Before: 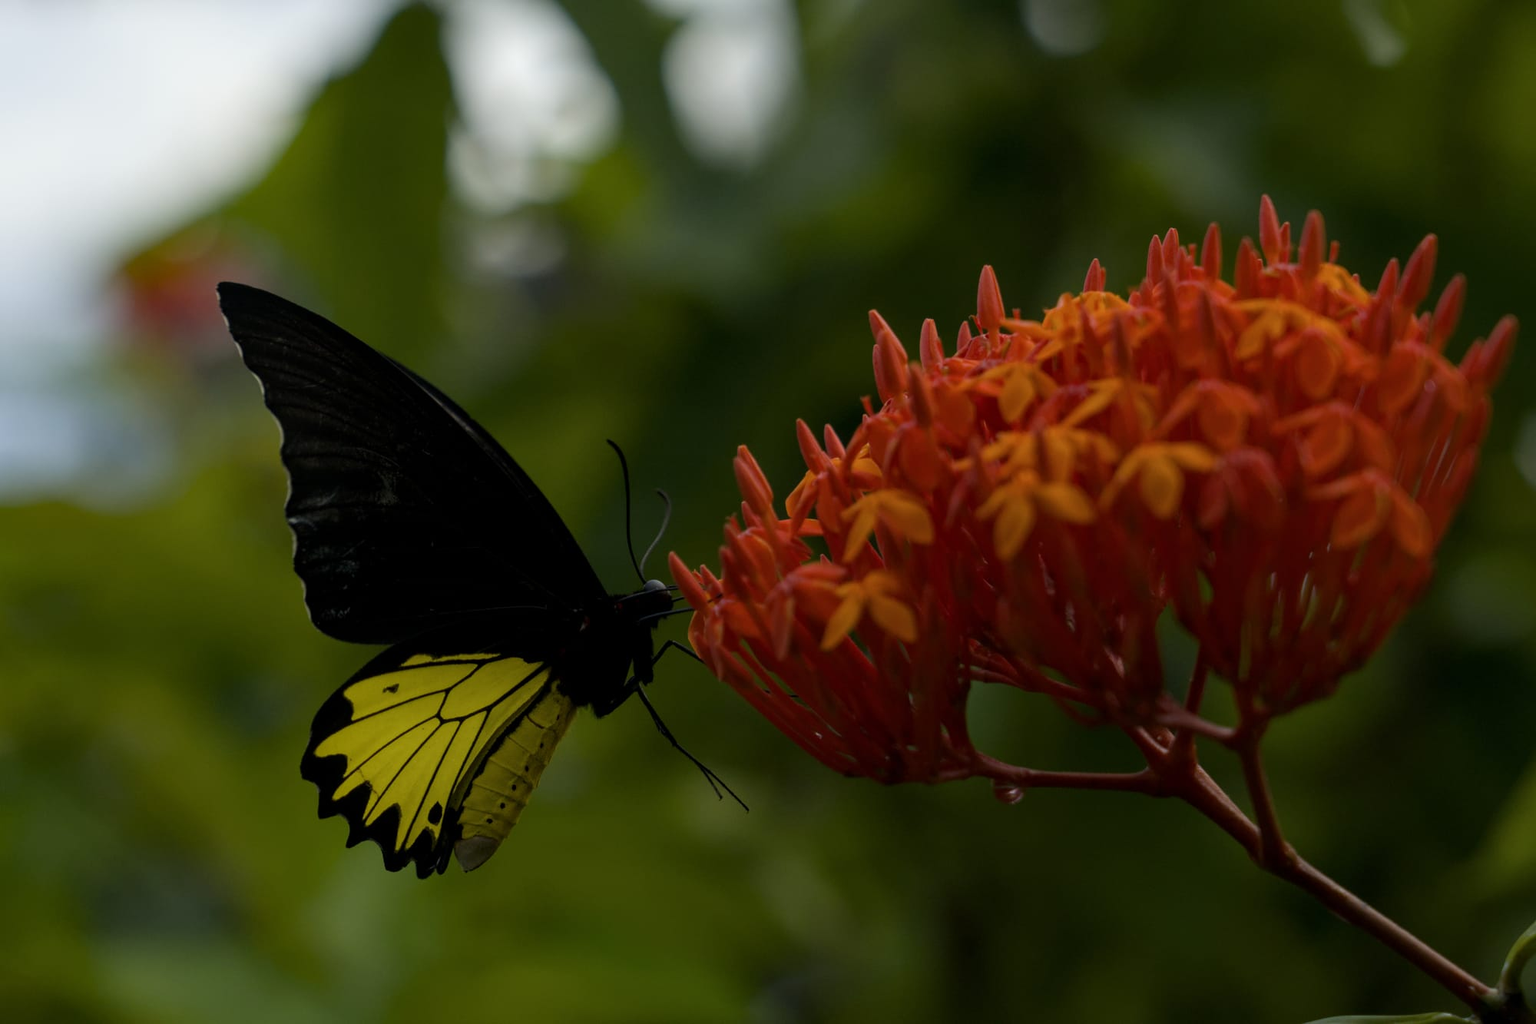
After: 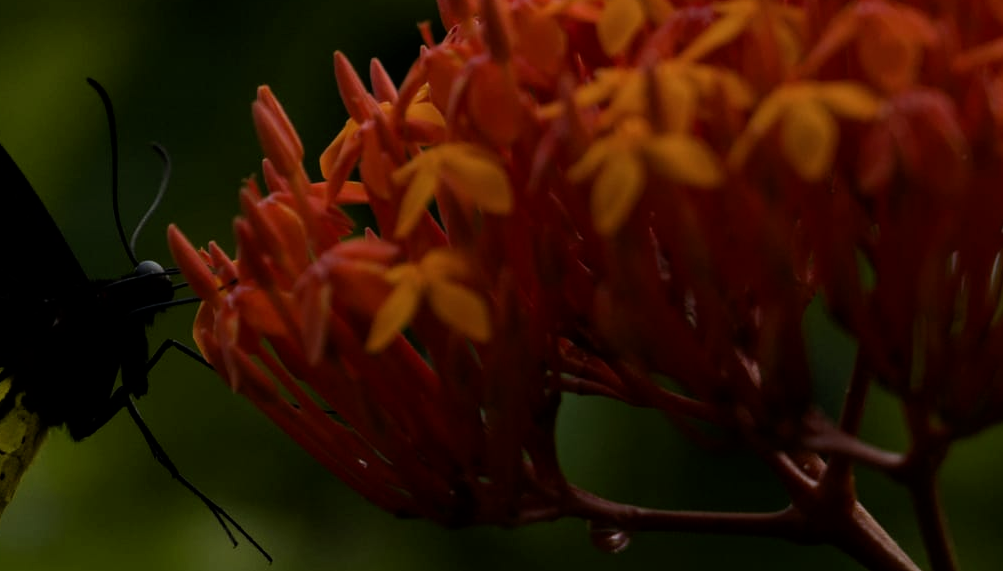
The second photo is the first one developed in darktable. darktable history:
filmic rgb: black relative exposure -7.65 EV, white relative exposure 4.56 EV, threshold 3 EV, structure ↔ texture 99.2%, hardness 3.61, enable highlight reconstruction true
shadows and highlights: shadows -18.3, highlights -73.43
crop: left 35.168%, top 37.097%, right 14.647%, bottom 20.05%
